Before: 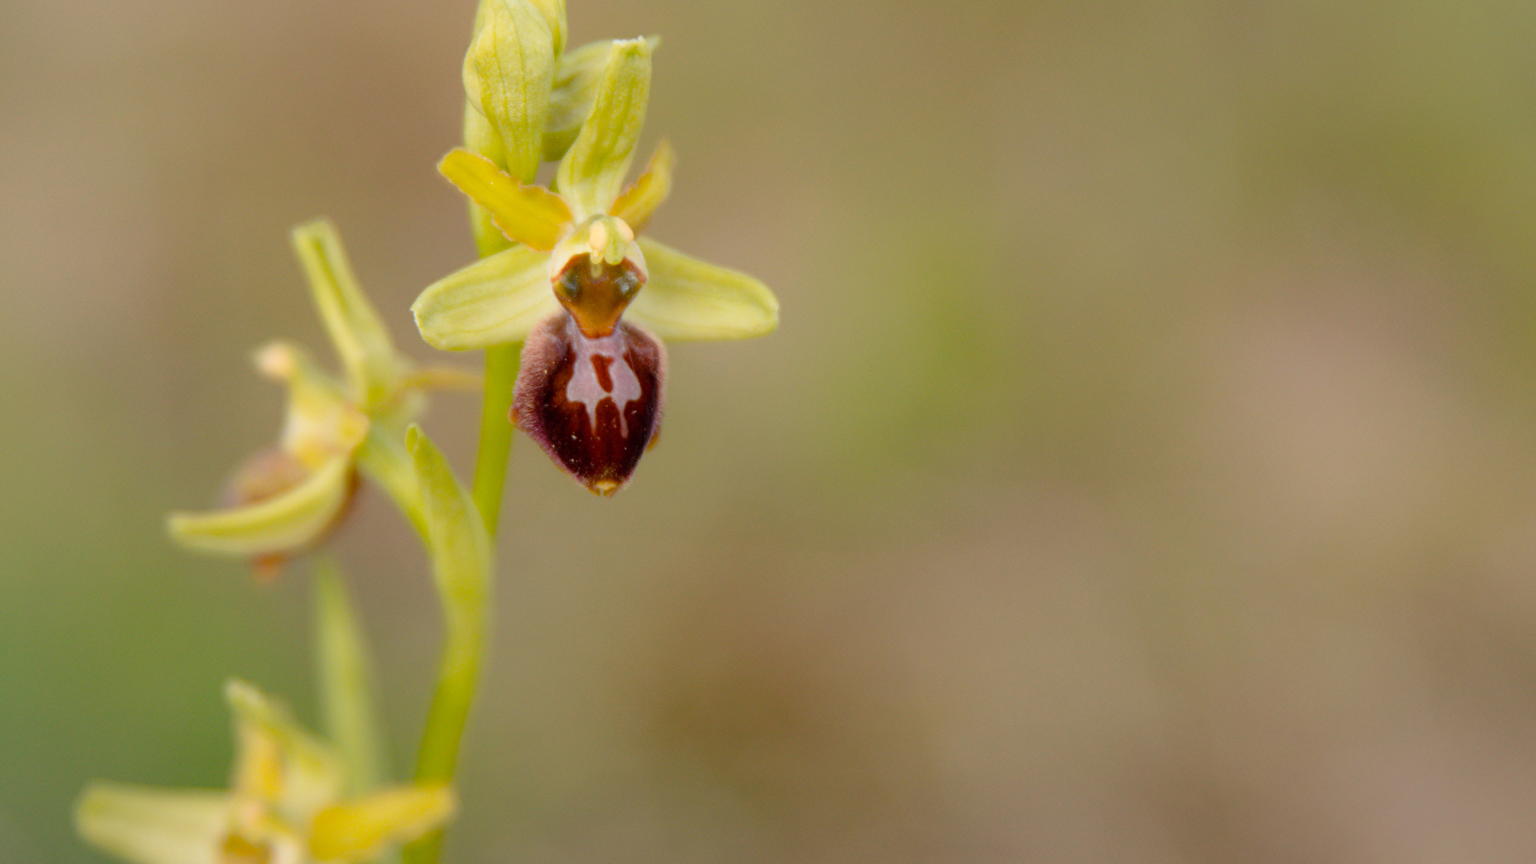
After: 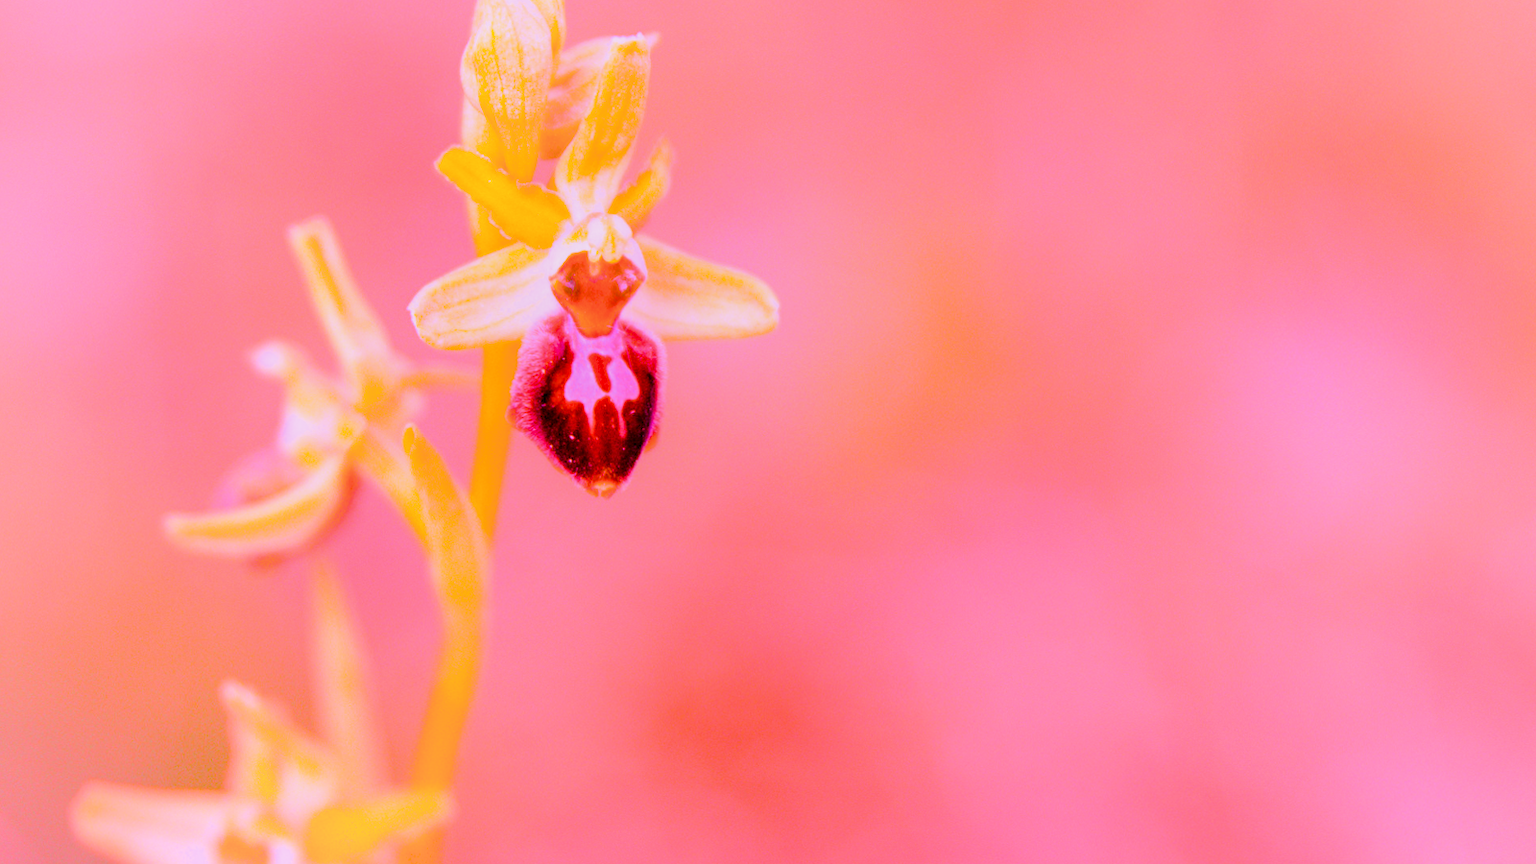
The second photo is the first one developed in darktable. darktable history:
local contrast: on, module defaults
raw chromatic aberrations: on, module defaults
color balance rgb: perceptual saturation grading › global saturation 25%, perceptual brilliance grading › mid-tones 10%, perceptual brilliance grading › shadows 15%, global vibrance 20%
exposure: black level correction 0.001, exposure 0.5 EV, compensate exposure bias true, compensate highlight preservation false
filmic rgb: black relative exposure -7.65 EV, white relative exposure 4.56 EV, hardness 3.61
highlight reconstruction: method reconstruct color, iterations 1, diameter of reconstruction 64 px
hot pixels: on, module defaults
lens correction: scale 1.01, crop 1, focal 85, aperture 2.8, distance 10.02, camera "Canon EOS RP", lens "Canon RF 85mm F2 MACRO IS STM"
raw denoise: x [[0, 0.25, 0.5, 0.75, 1] ×4]
tone equalizer "mask blending: all purposes": on, module defaults
white balance: red 2, blue 1.701
